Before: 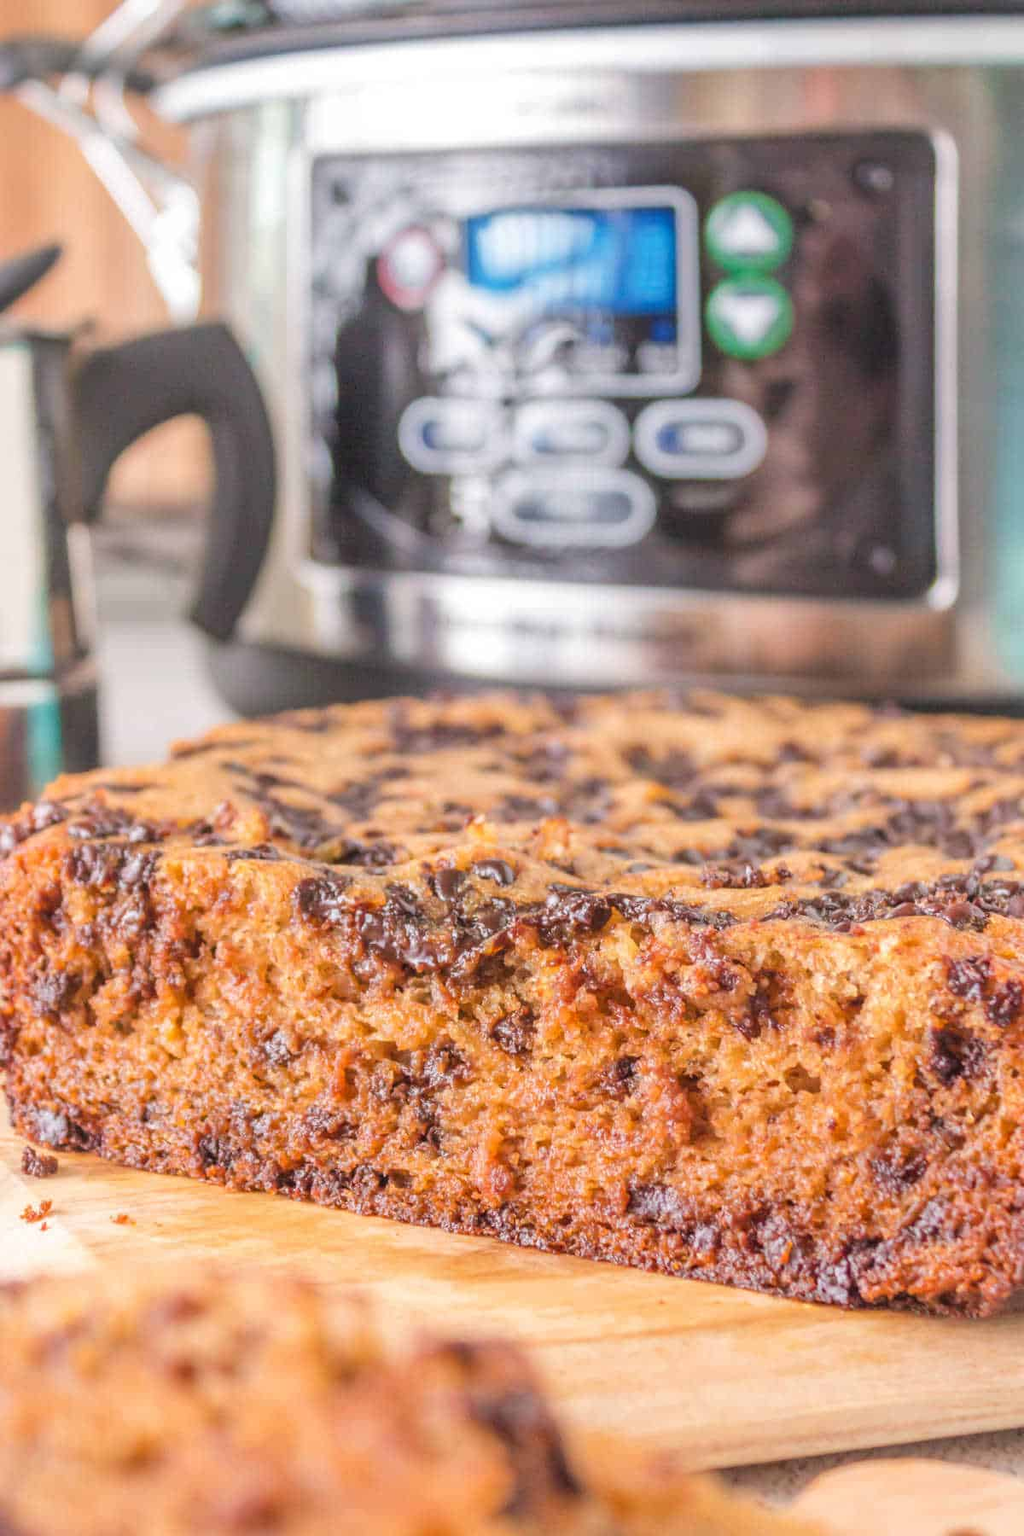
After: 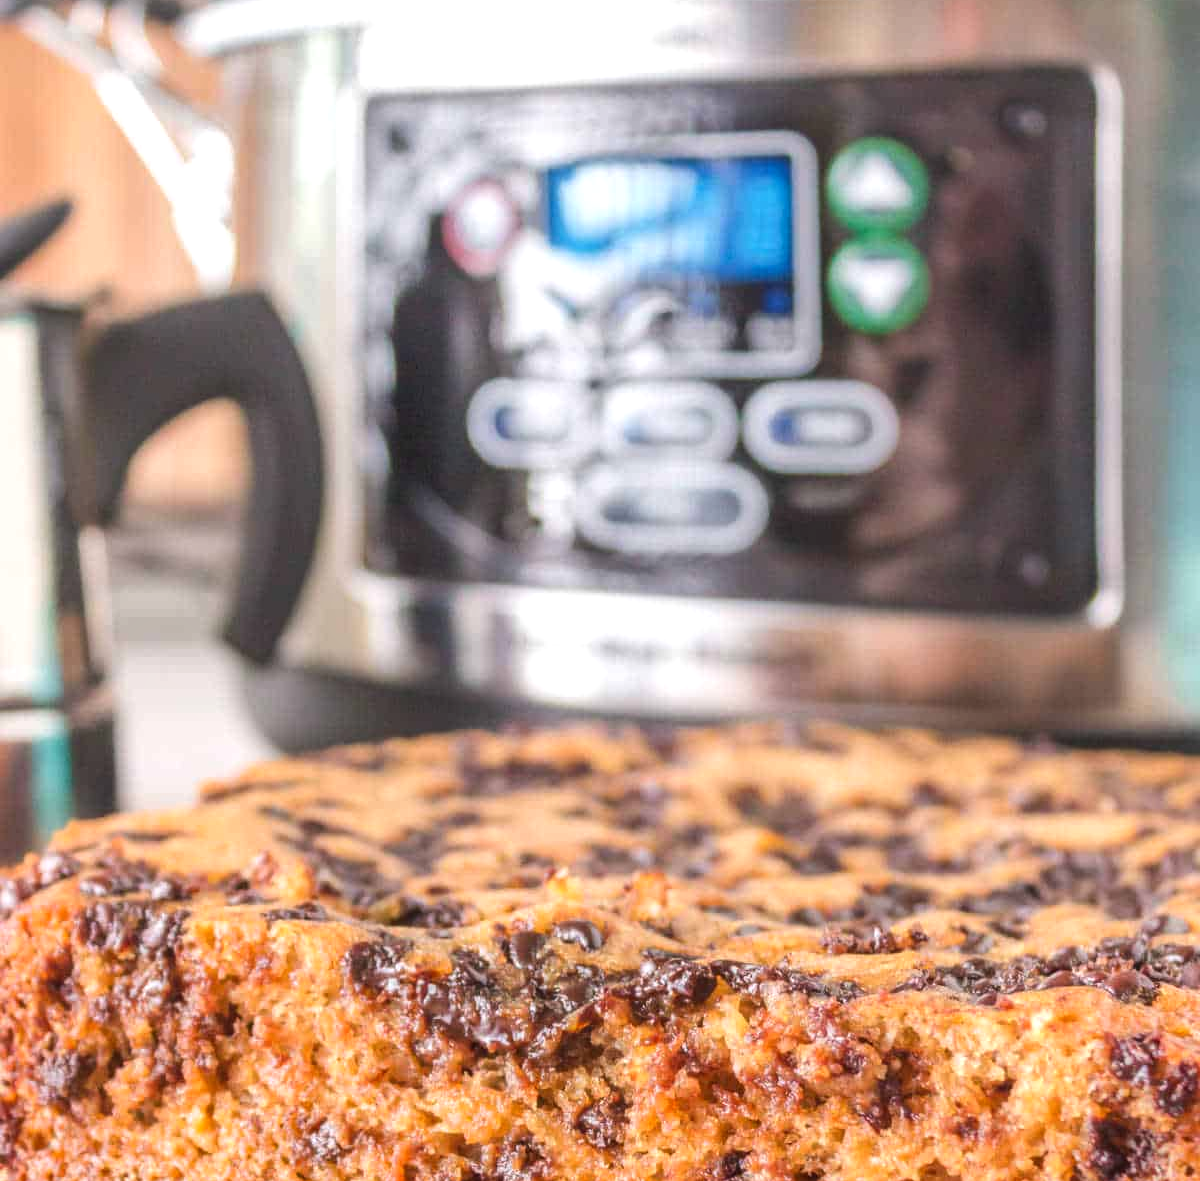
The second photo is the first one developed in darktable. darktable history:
crop and rotate: top 4.848%, bottom 29.503%
shadows and highlights: shadows 37.27, highlights -28.18, soften with gaussian
white balance: emerald 1
tone equalizer: -8 EV -0.001 EV, -7 EV 0.001 EV, -6 EV -0.002 EV, -5 EV -0.003 EV, -4 EV -0.062 EV, -3 EV -0.222 EV, -2 EV -0.267 EV, -1 EV 0.105 EV, +0 EV 0.303 EV
